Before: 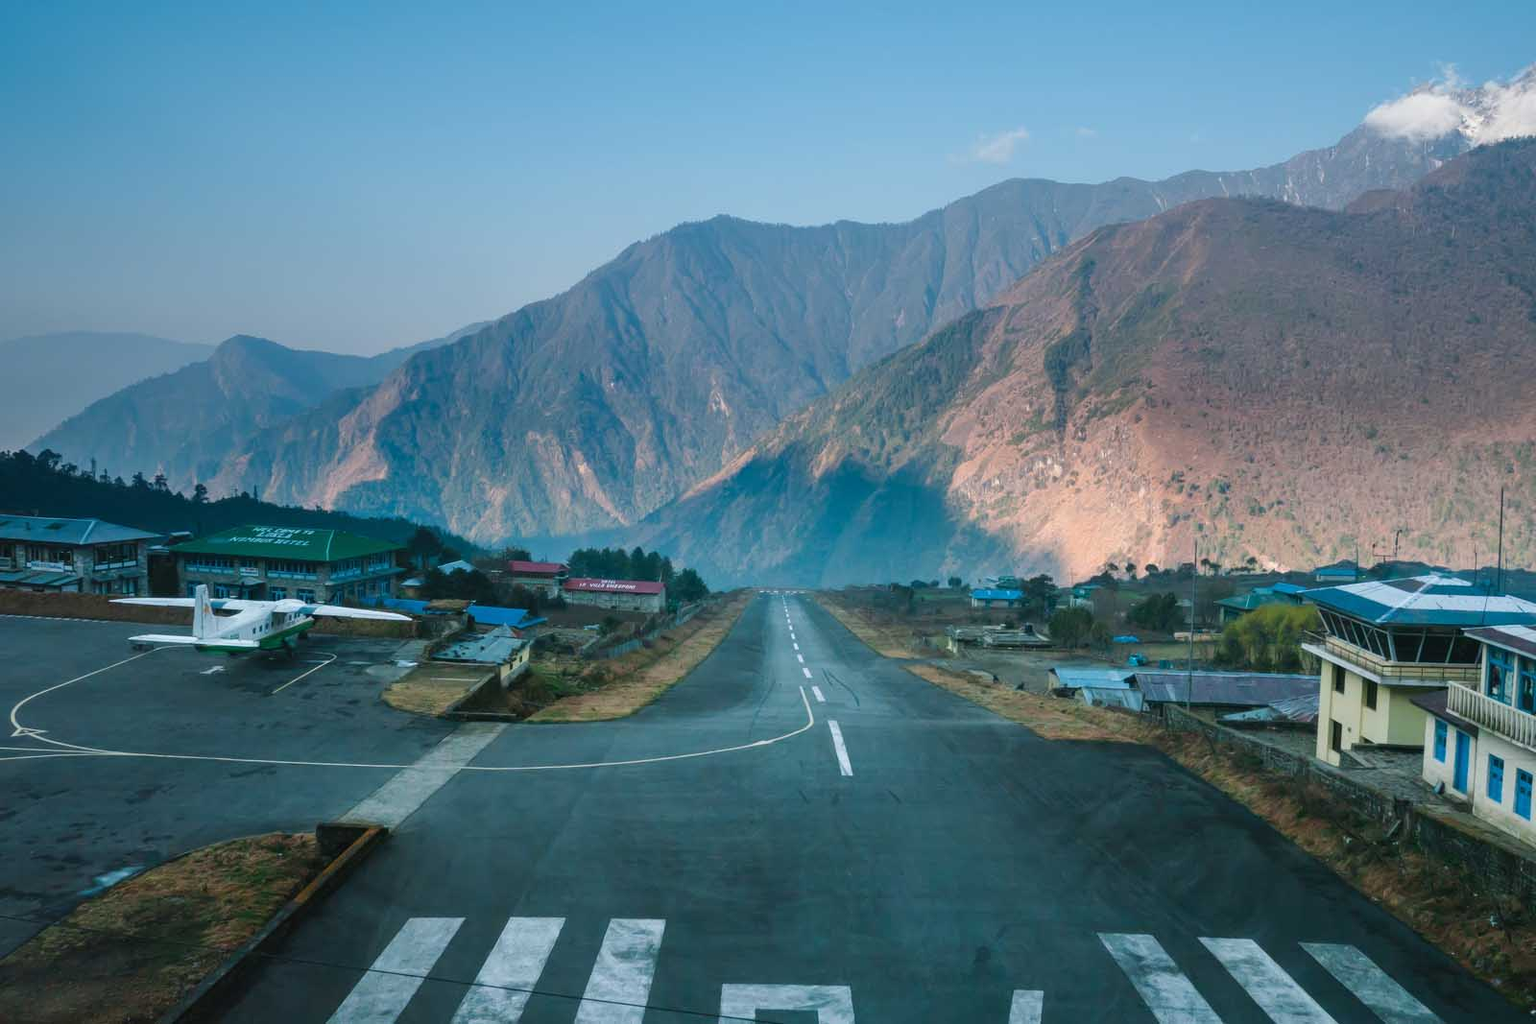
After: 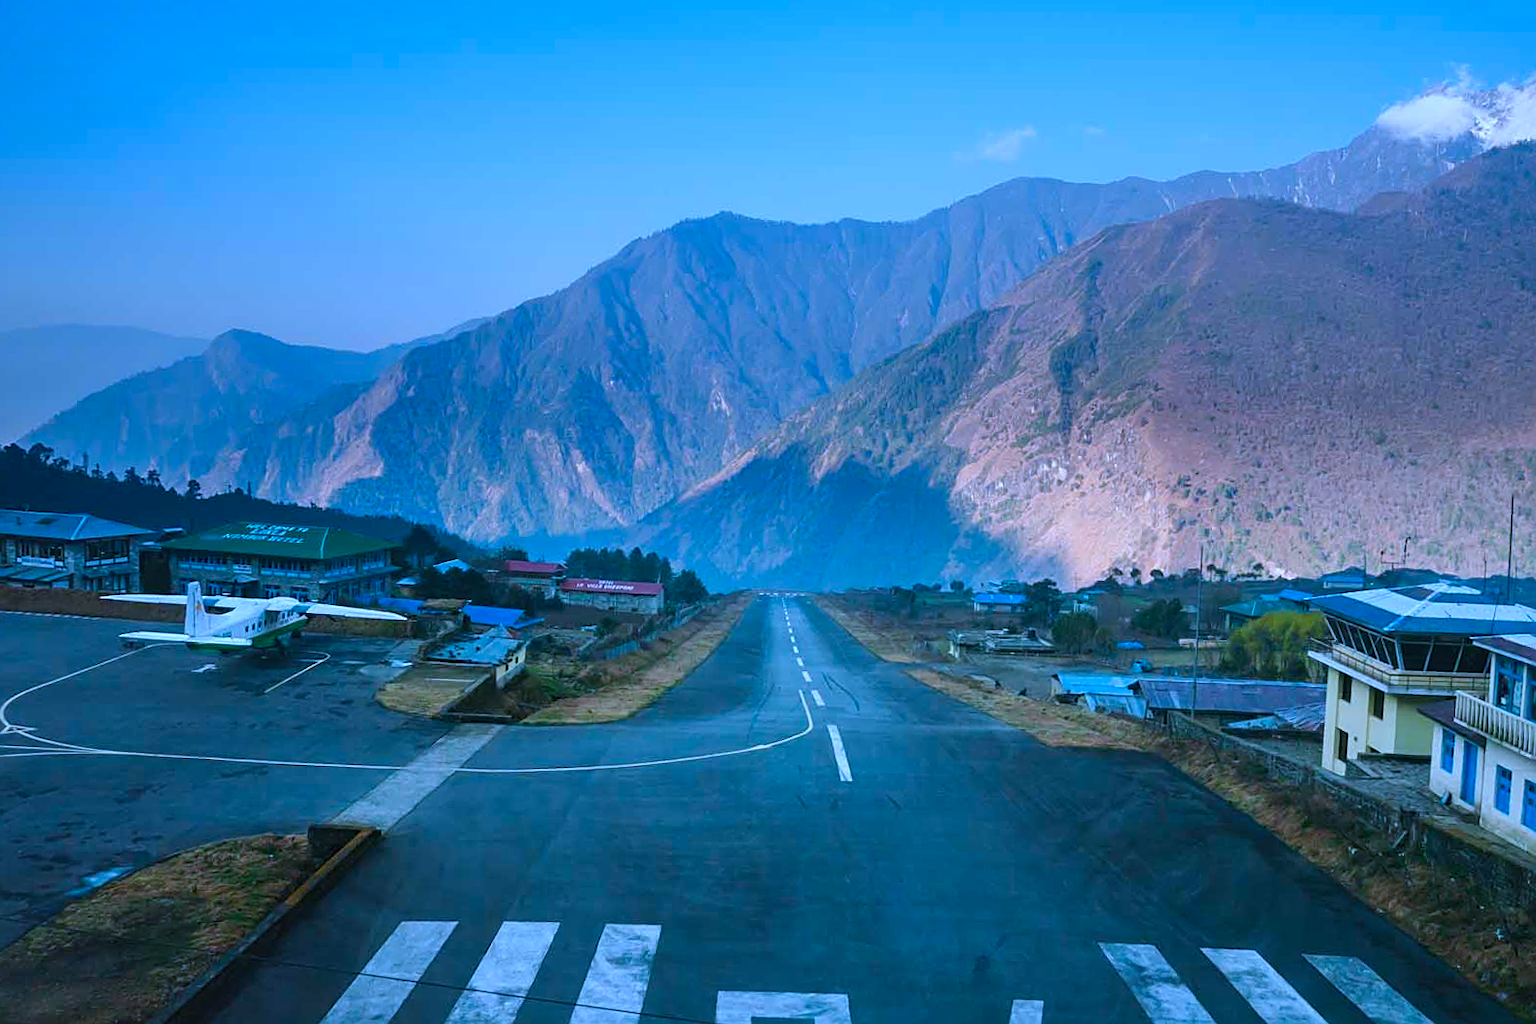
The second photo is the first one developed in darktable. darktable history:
sharpen: on, module defaults
crop and rotate: angle -0.5°
color balance rgb: perceptual saturation grading › global saturation 20%, global vibrance 20%
white balance: red 0.871, blue 1.249
